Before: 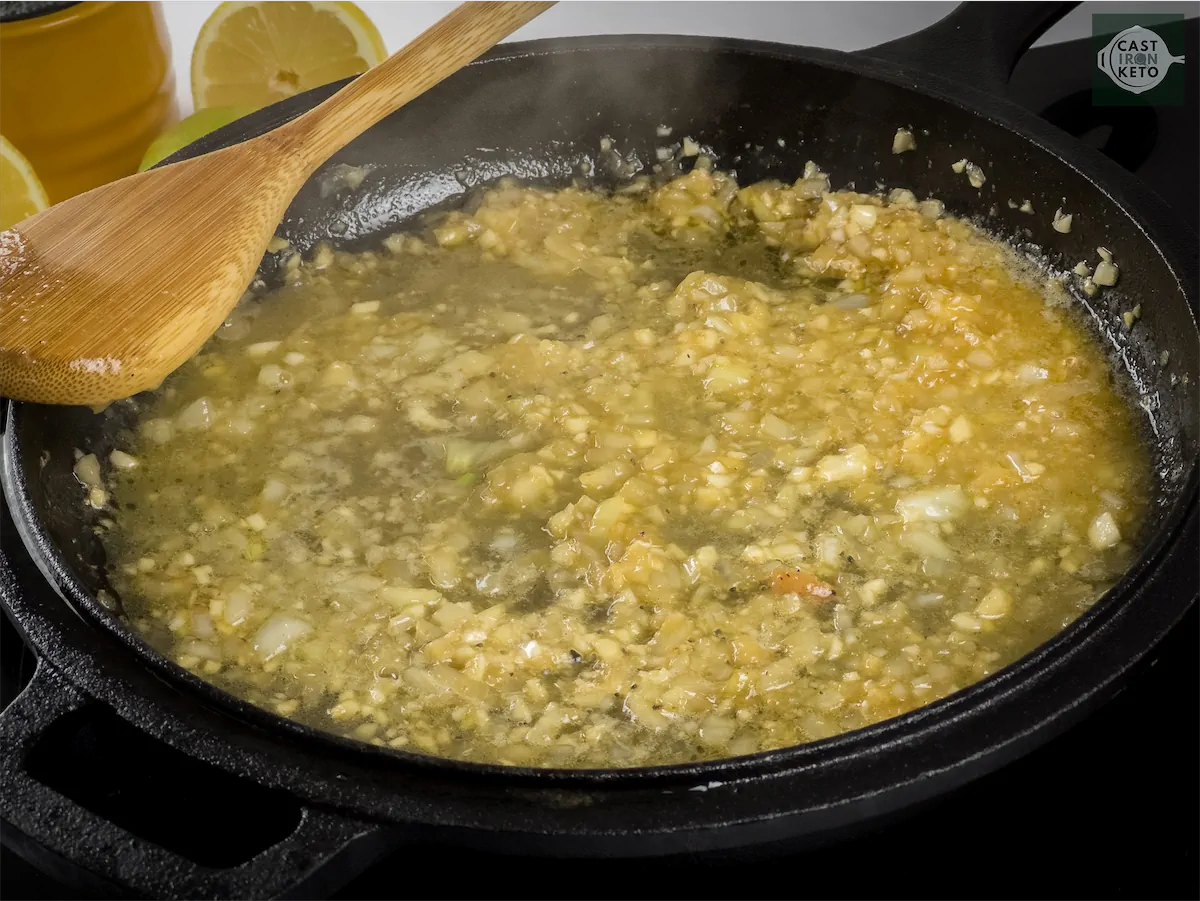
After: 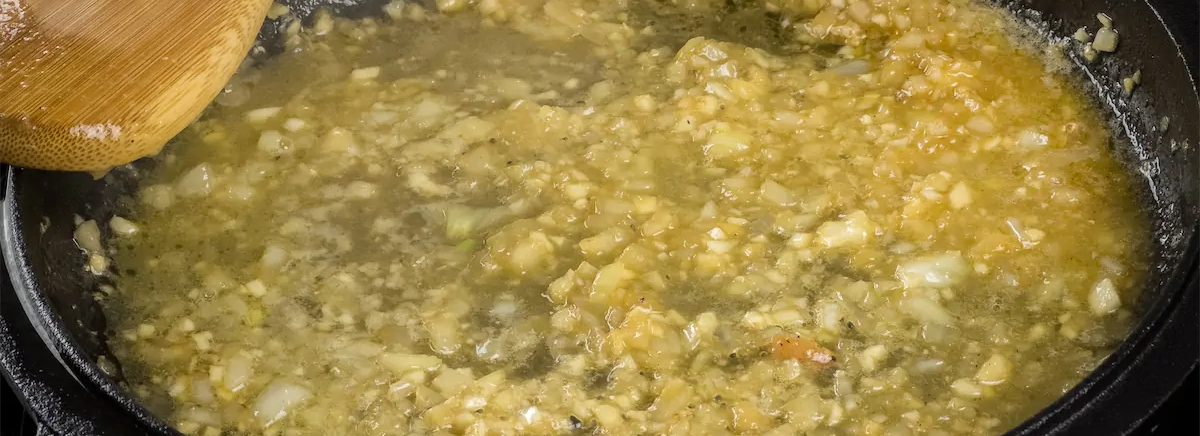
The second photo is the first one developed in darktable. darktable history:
local contrast: detail 110%
white balance: emerald 1
crop and rotate: top 26.056%, bottom 25.543%
